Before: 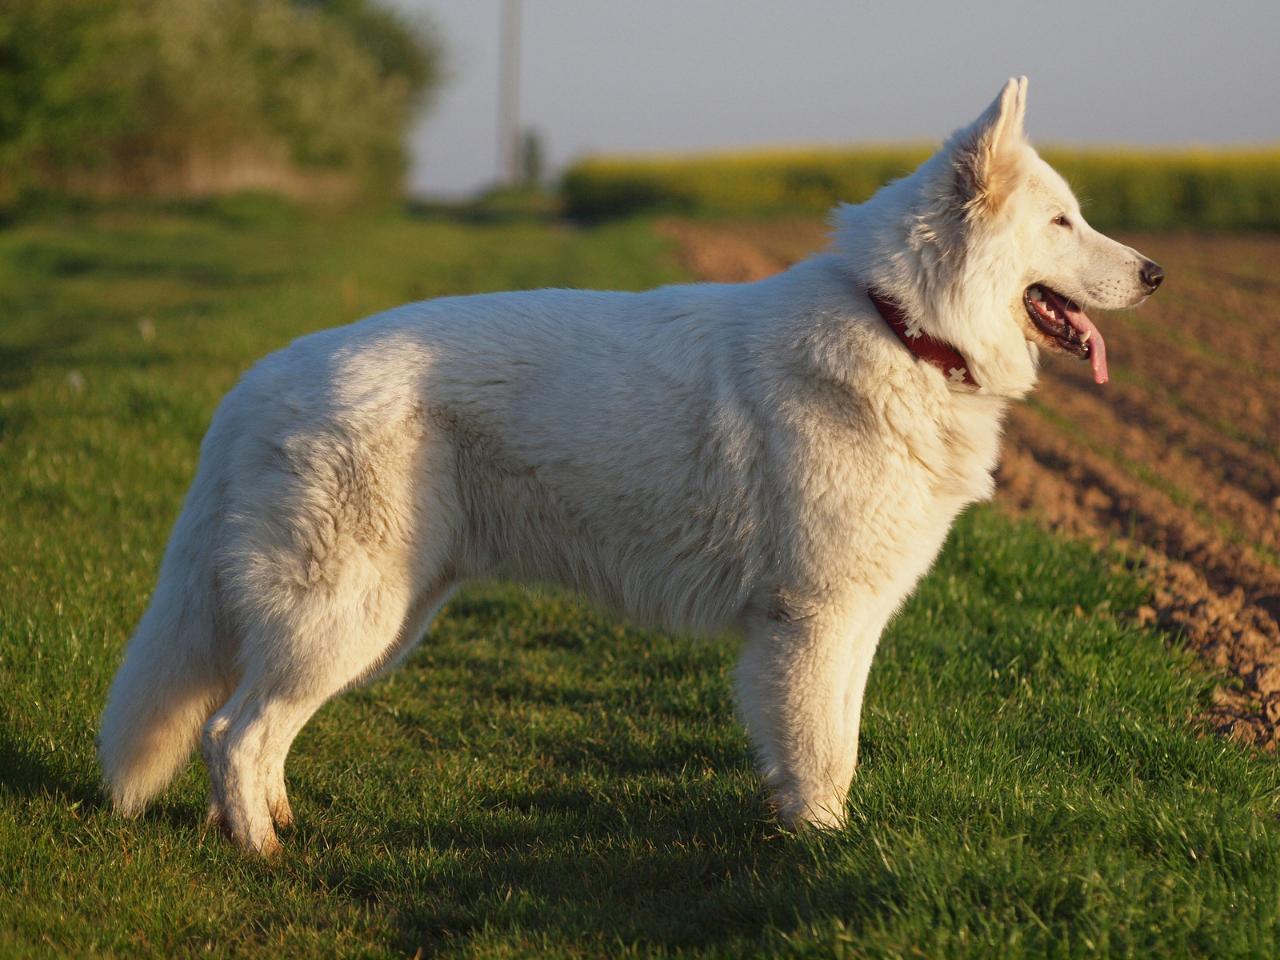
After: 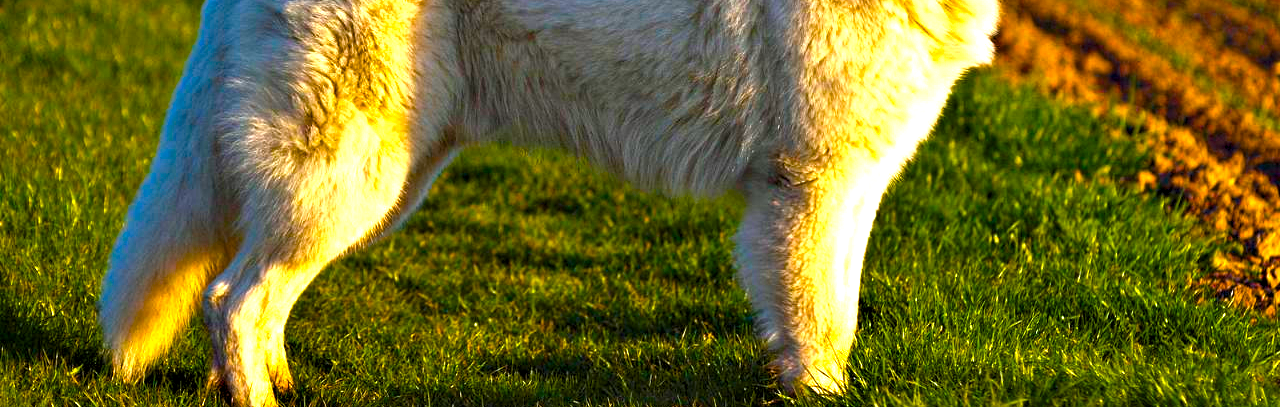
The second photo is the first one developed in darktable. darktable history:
color balance rgb: linear chroma grading › global chroma 42.548%, perceptual saturation grading › global saturation 37.057%, perceptual saturation grading › shadows 35.356%, perceptual brilliance grading › global brilliance 12.062%, perceptual brilliance grading › highlights 15.11%
contrast equalizer: y [[0.6 ×6], [0.55 ×6], [0 ×6], [0 ×6], [0 ×6]]
crop: top 45.389%, bottom 12.184%
